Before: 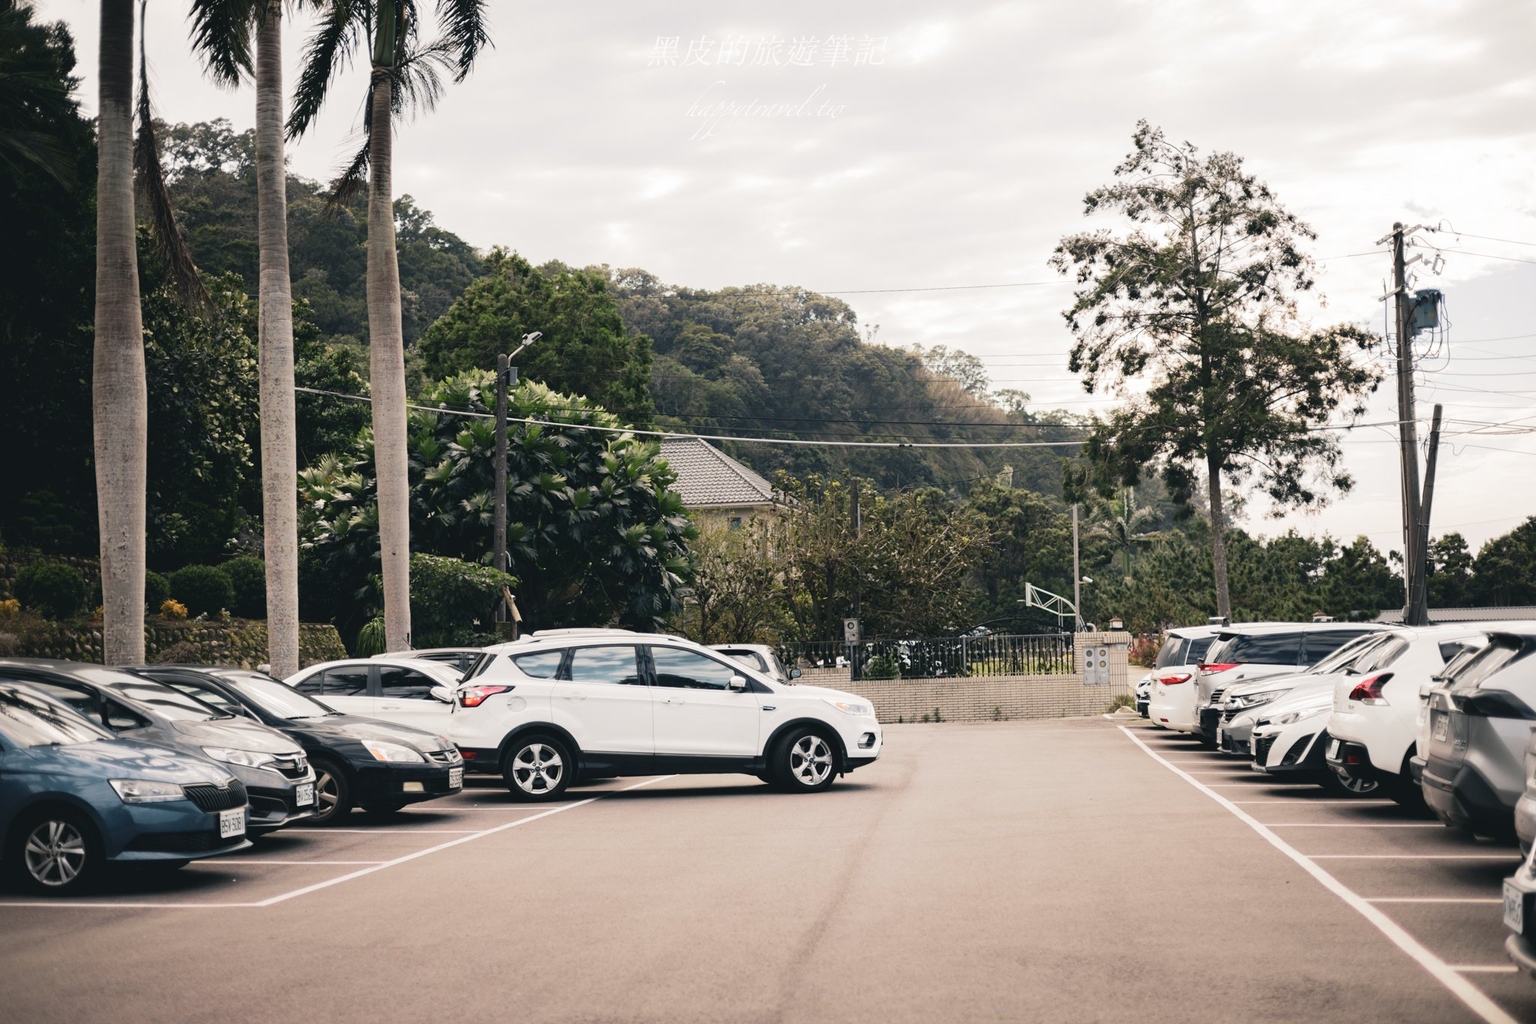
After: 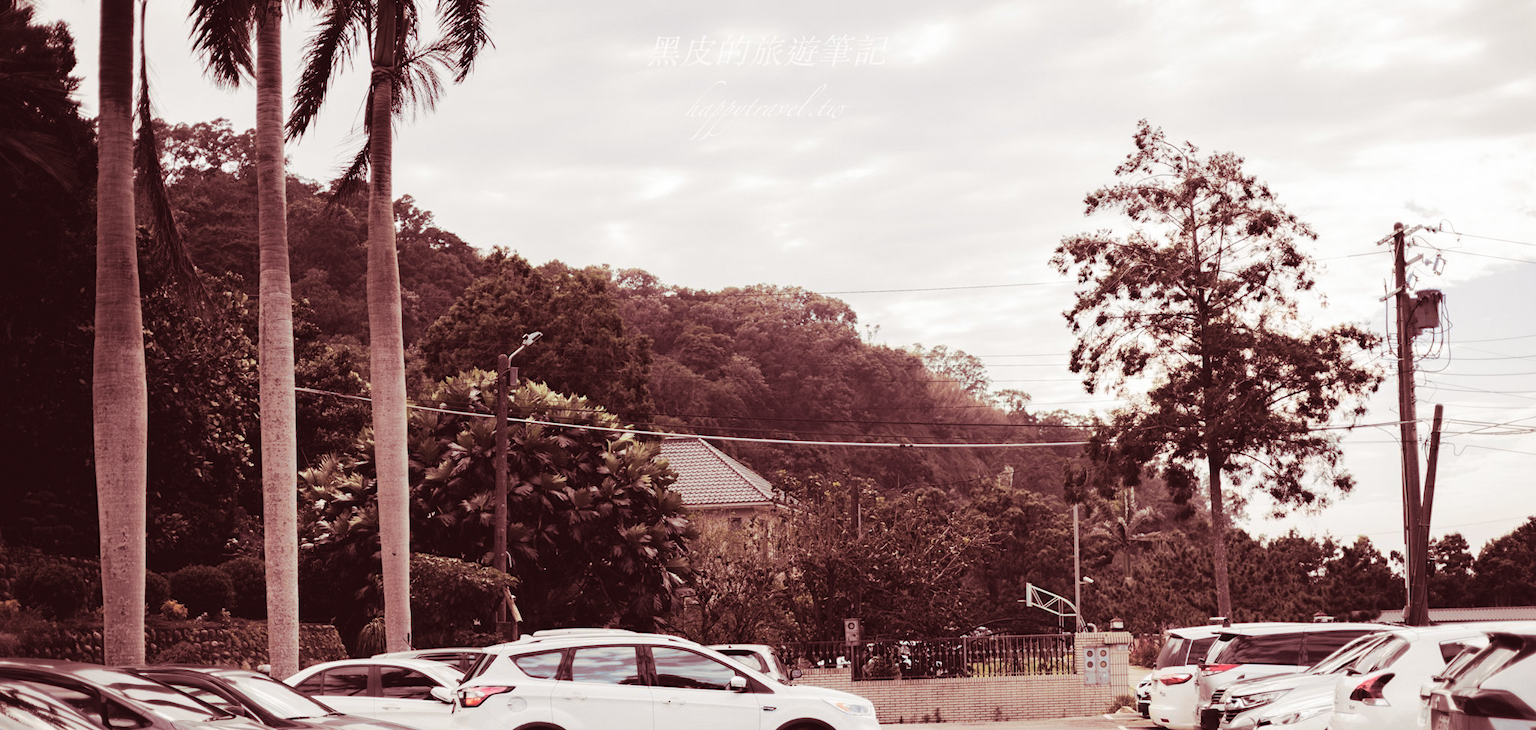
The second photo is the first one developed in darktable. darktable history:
grain: coarseness 0.09 ISO, strength 10%
crop: bottom 28.576%
split-toning: highlights › saturation 0, balance -61.83
